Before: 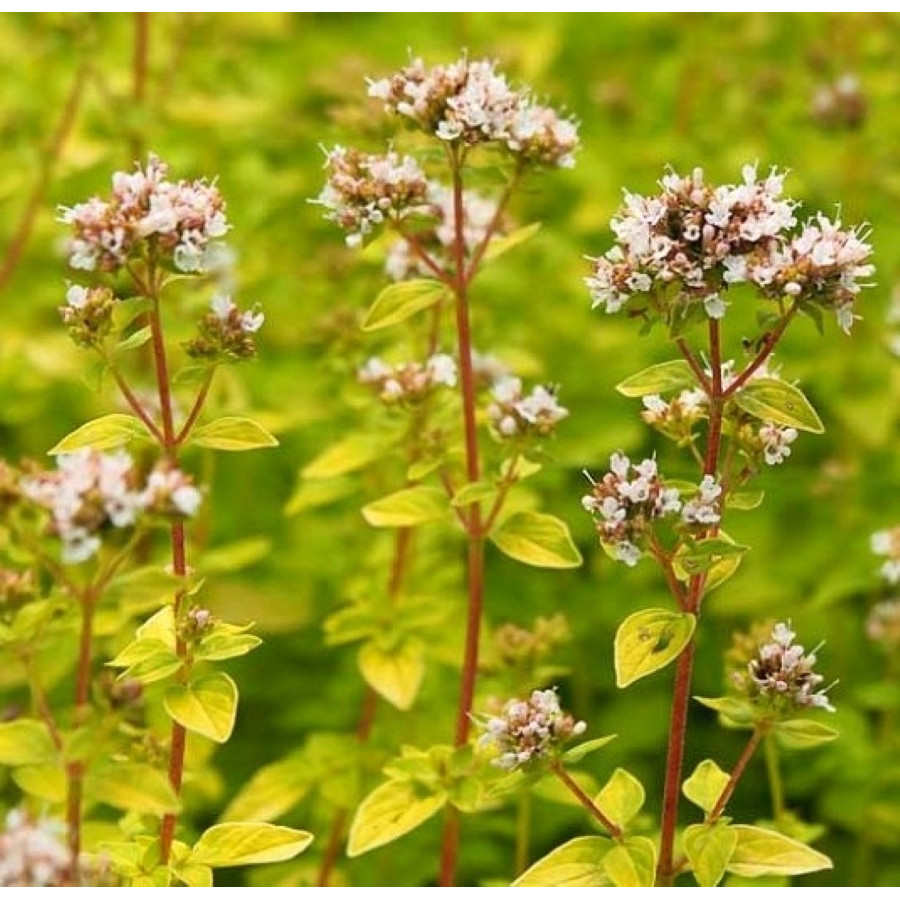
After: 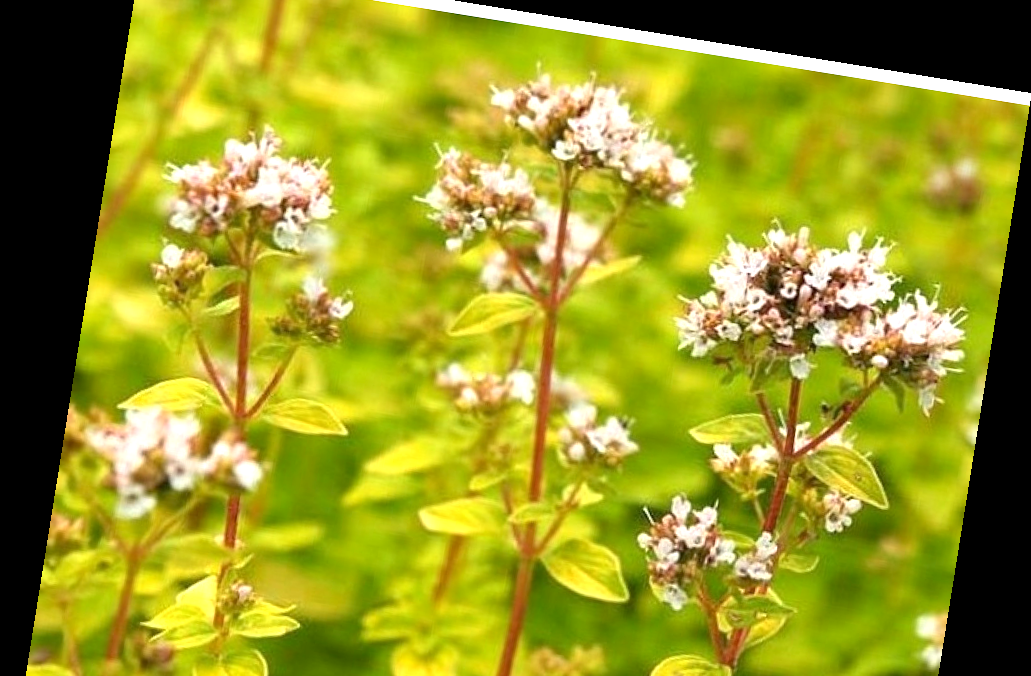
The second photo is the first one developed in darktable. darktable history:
crop and rotate: top 4.848%, bottom 29.503%
rotate and perspective: rotation 9.12°, automatic cropping off
exposure: black level correction 0.001, exposure 0.5 EV, compensate exposure bias true, compensate highlight preservation false
